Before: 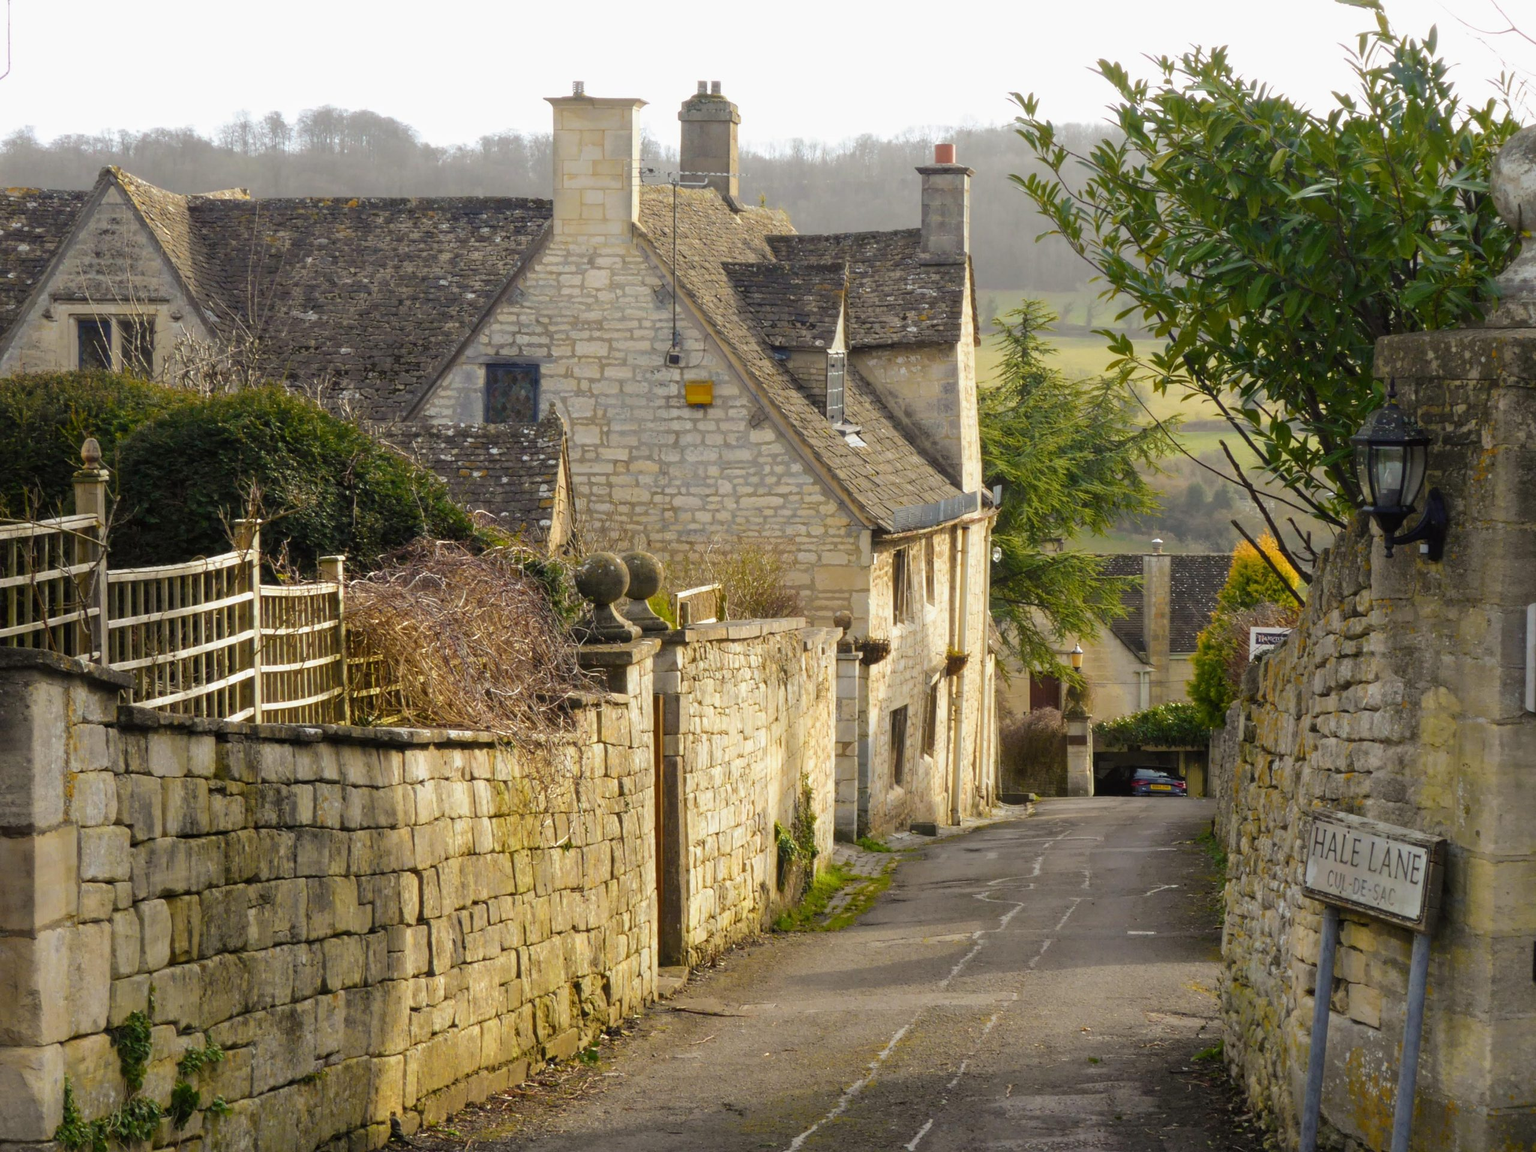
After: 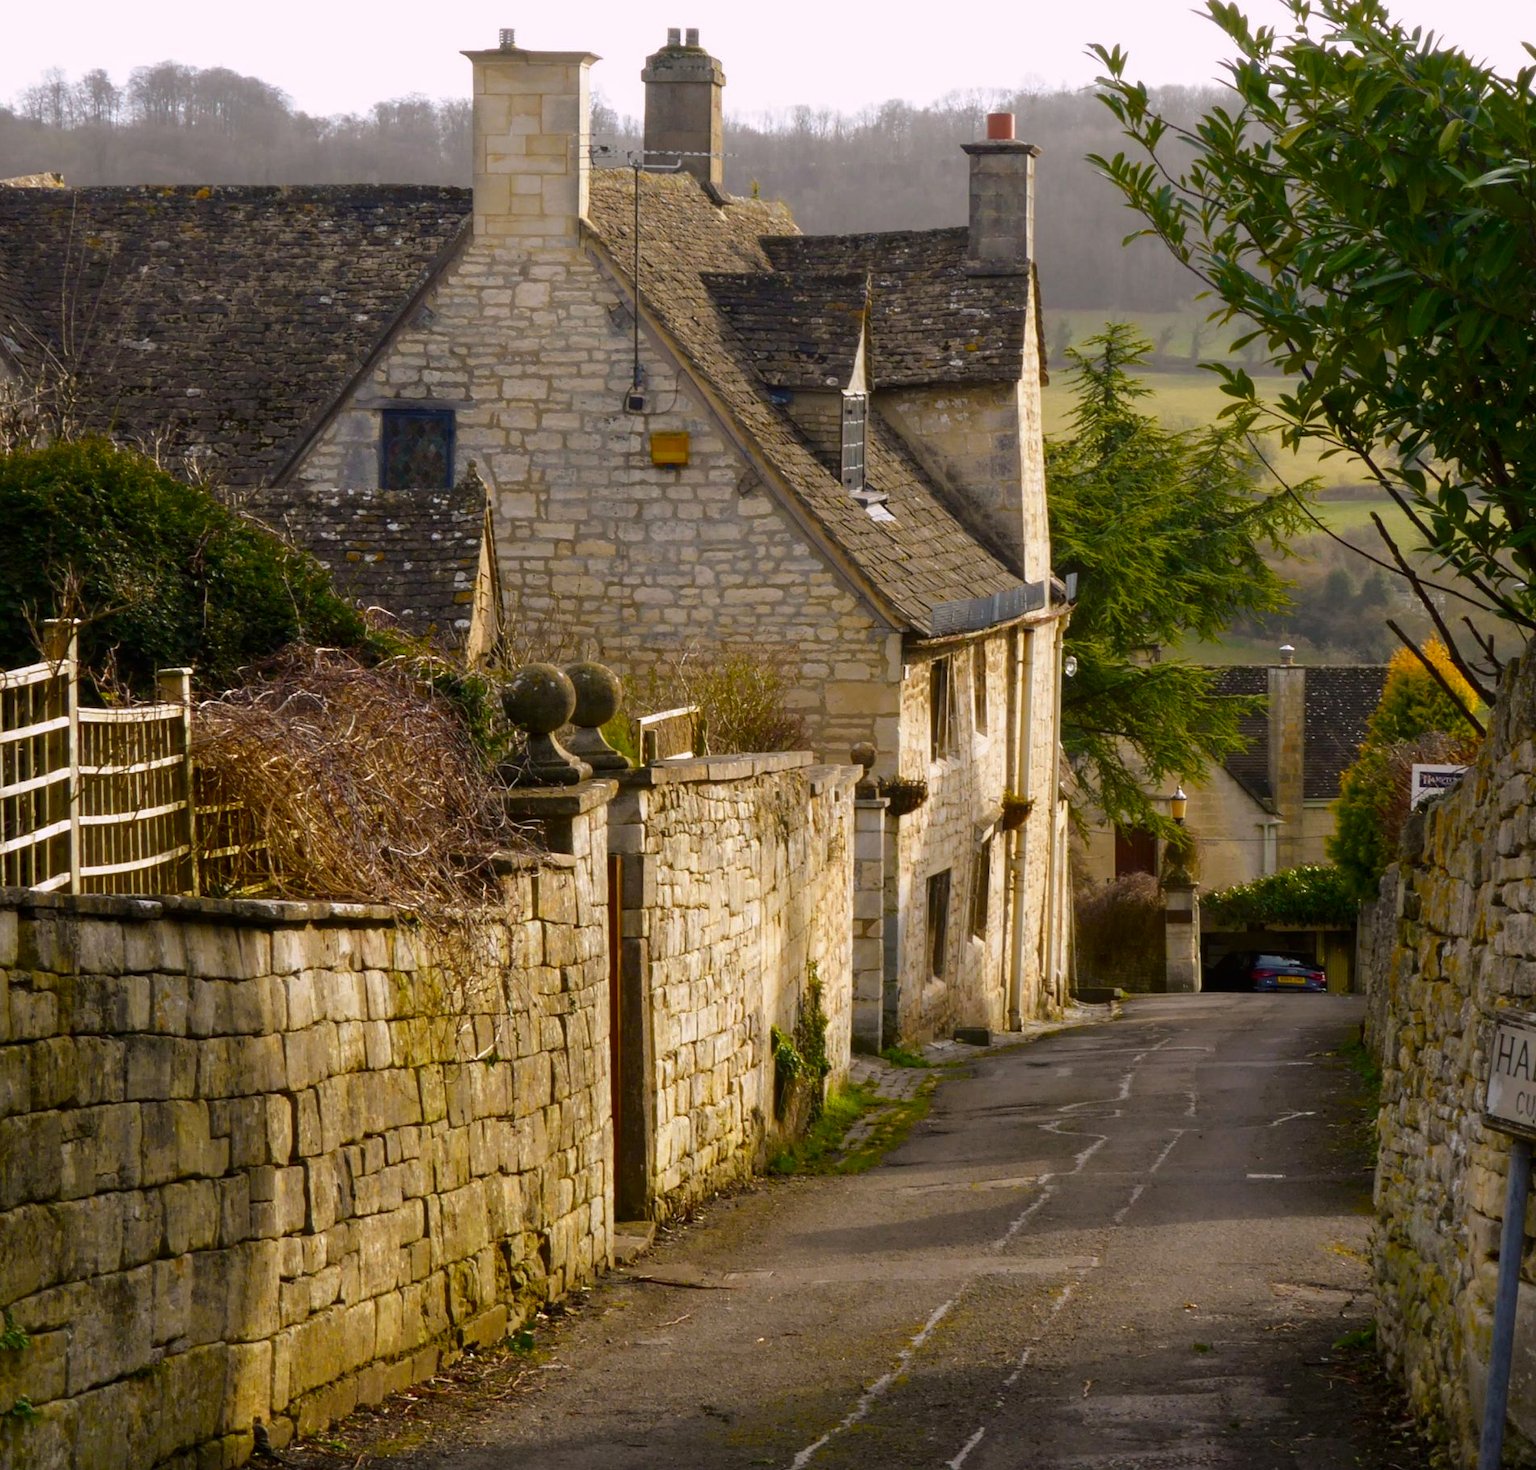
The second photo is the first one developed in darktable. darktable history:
contrast brightness saturation: brightness -0.198, saturation 0.084
color balance rgb: highlights gain › chroma 1.494%, highlights gain › hue 311.44°, perceptual saturation grading › global saturation 1.136%, perceptual saturation grading › highlights -3.02%, perceptual saturation grading › mid-tones 4.431%, perceptual saturation grading › shadows 7.274%, global vibrance 9.192%
crop and rotate: left 13.19%, top 5.242%, right 12.554%
